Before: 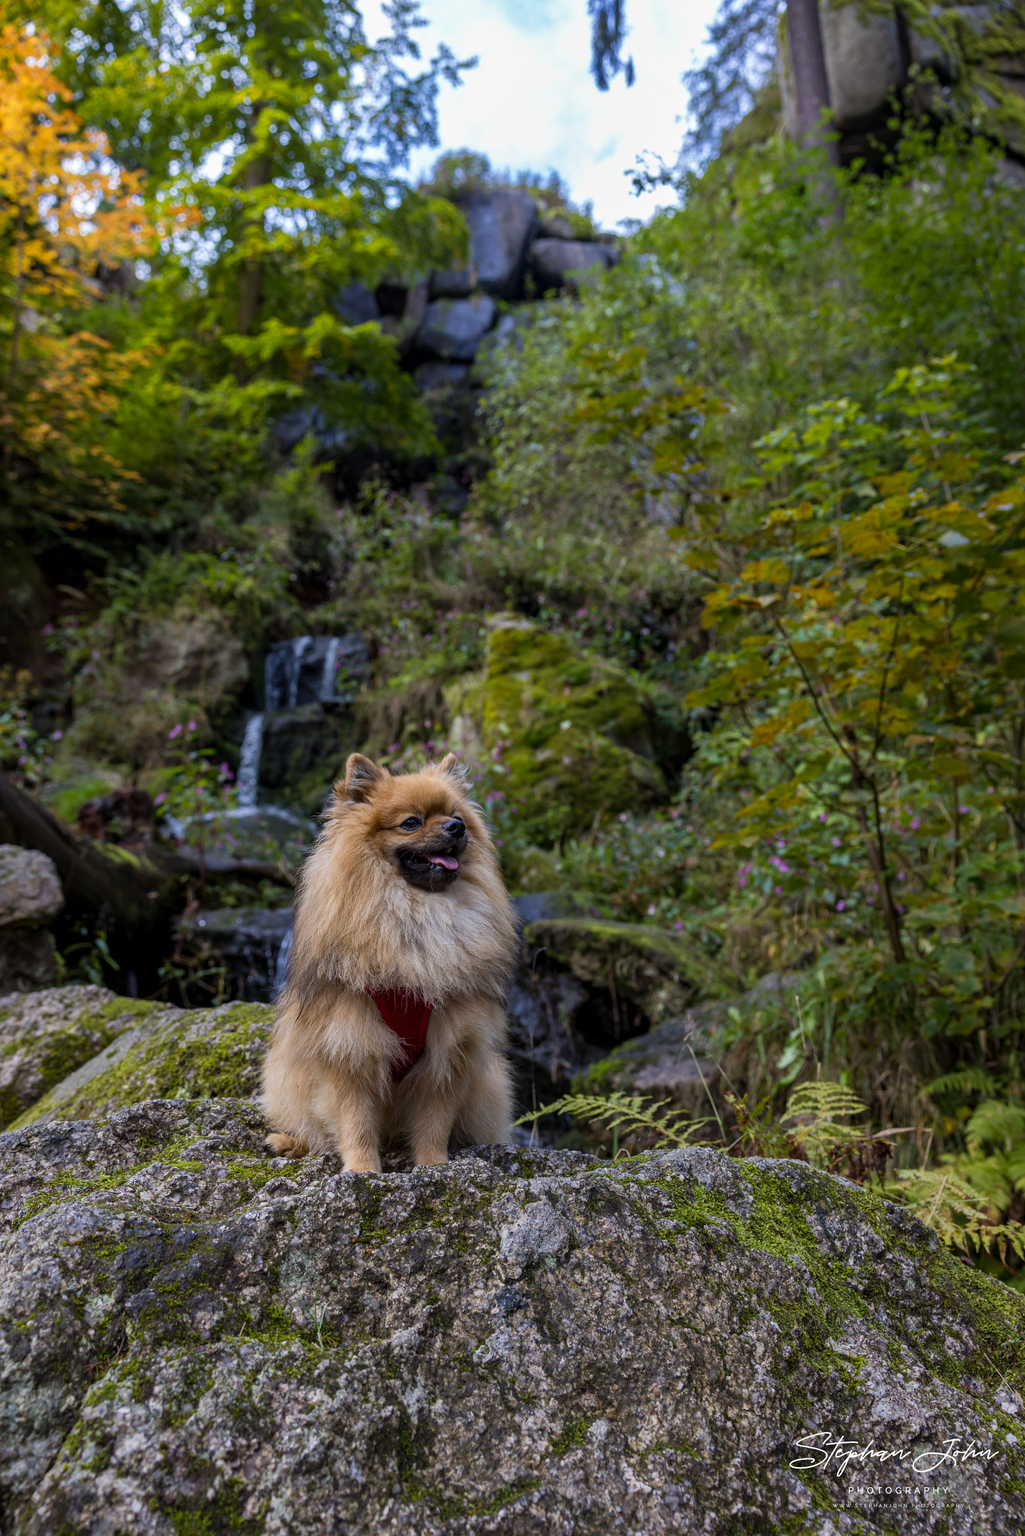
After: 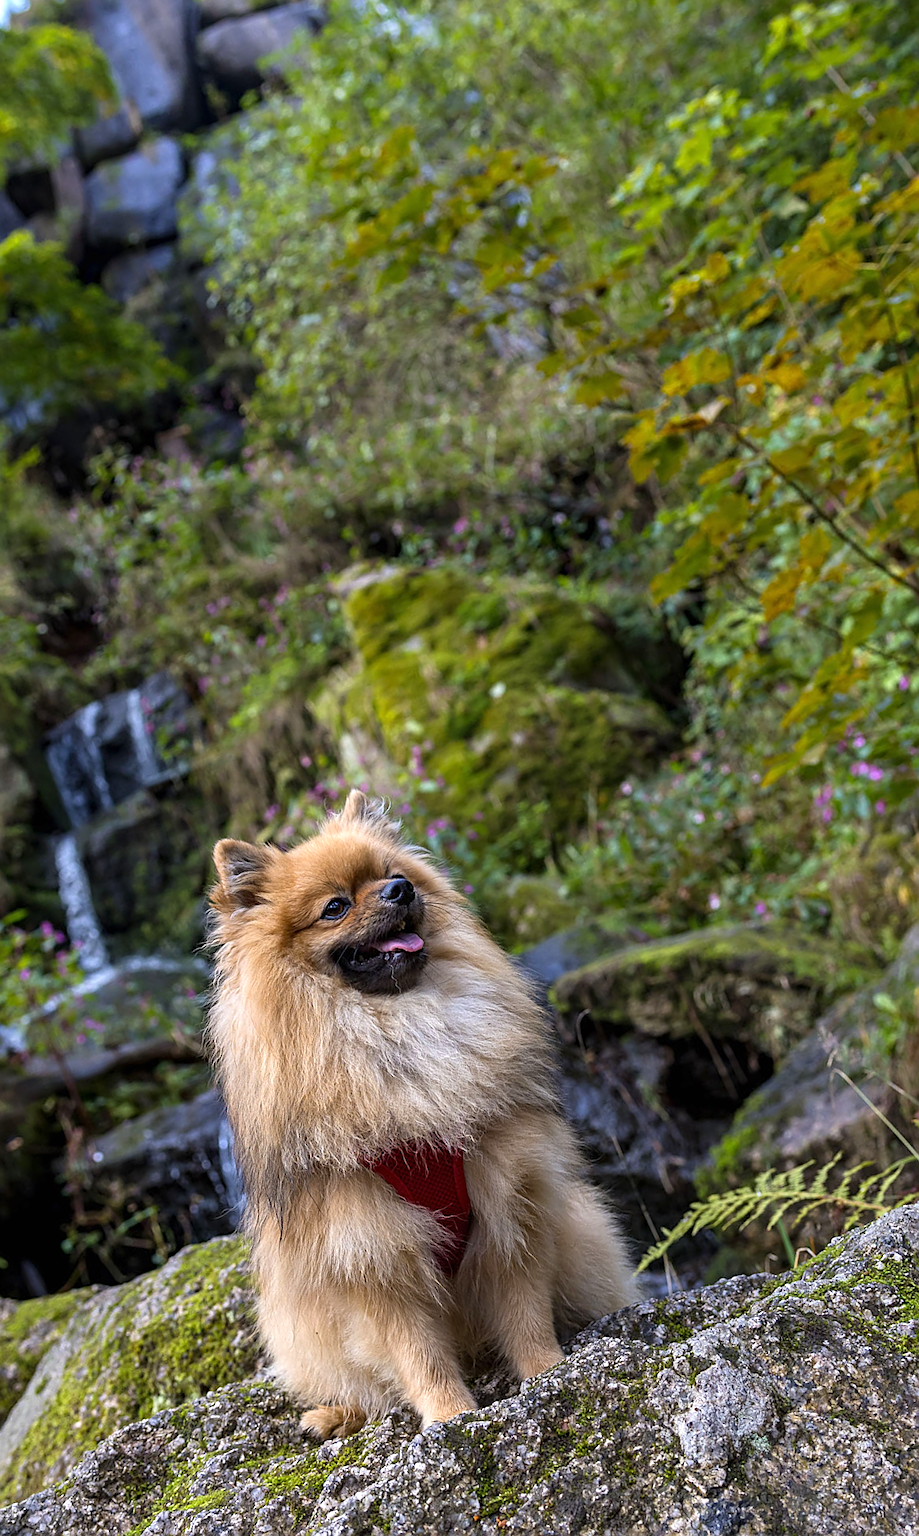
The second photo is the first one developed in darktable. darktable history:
exposure: black level correction 0, exposure 0.701 EV, compensate highlight preservation false
crop and rotate: angle 20.8°, left 6.961%, right 4.329%, bottom 1.165%
sharpen: on, module defaults
